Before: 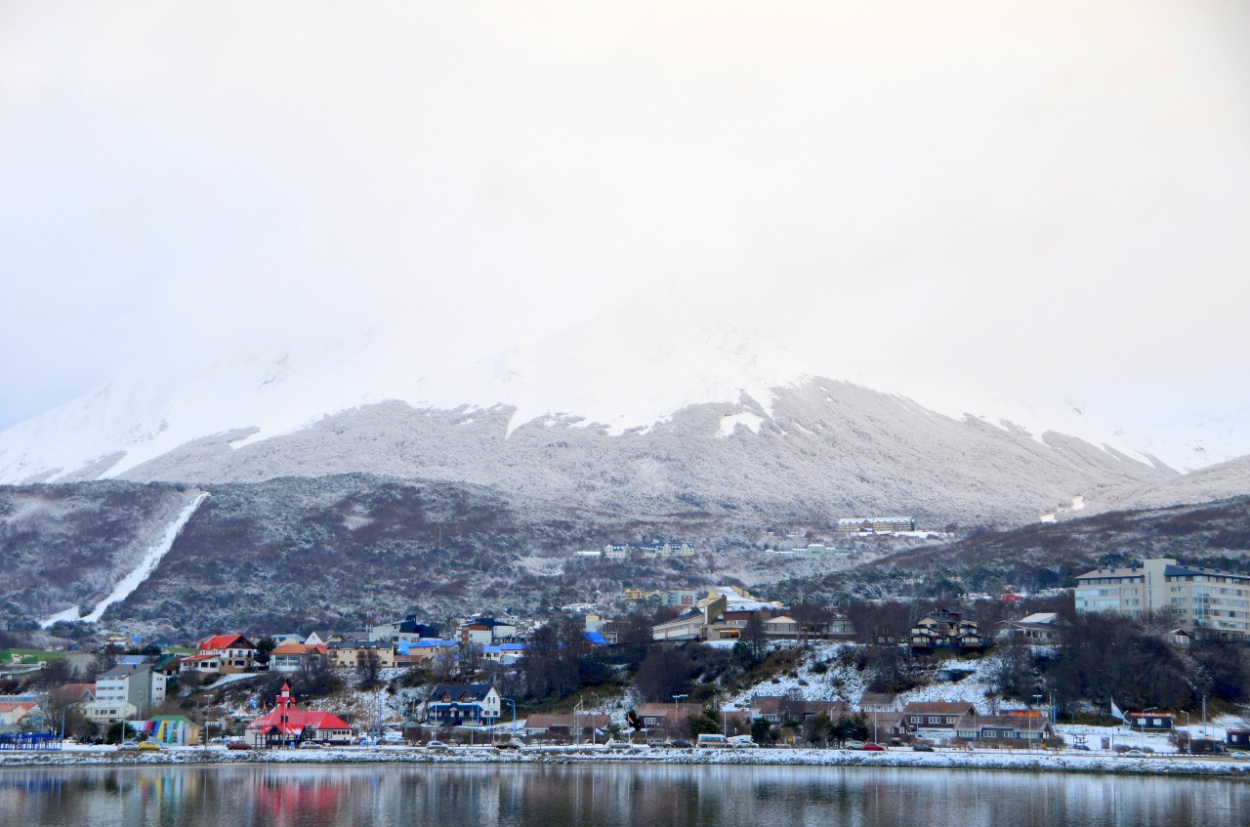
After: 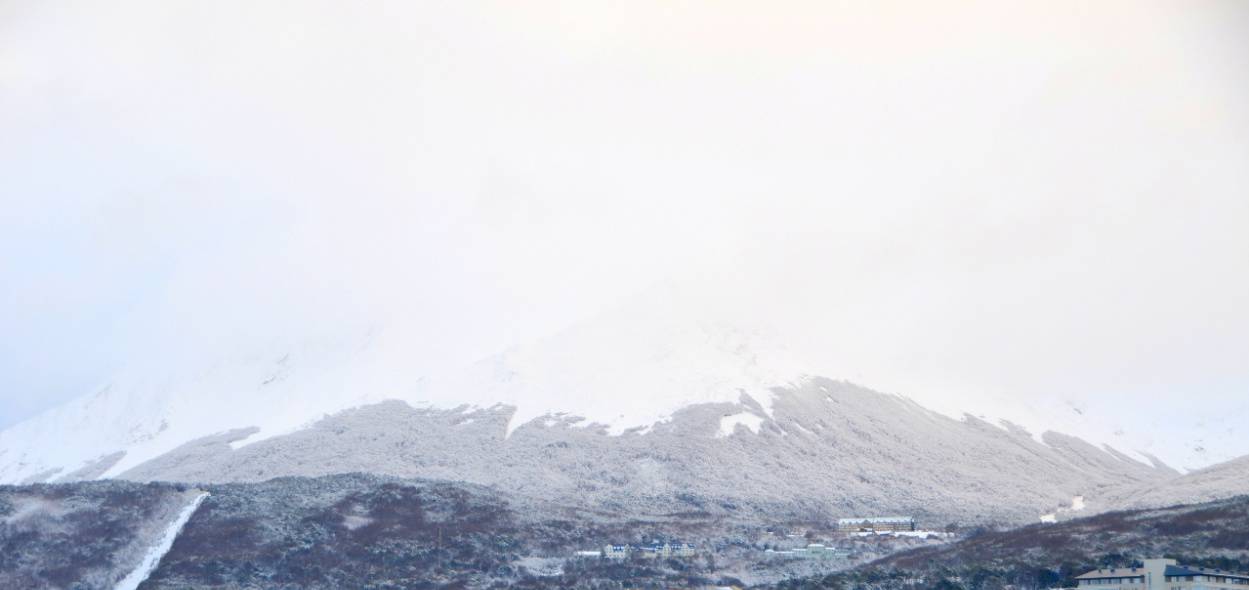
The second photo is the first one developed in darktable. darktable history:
crop: right 0%, bottom 28.586%
